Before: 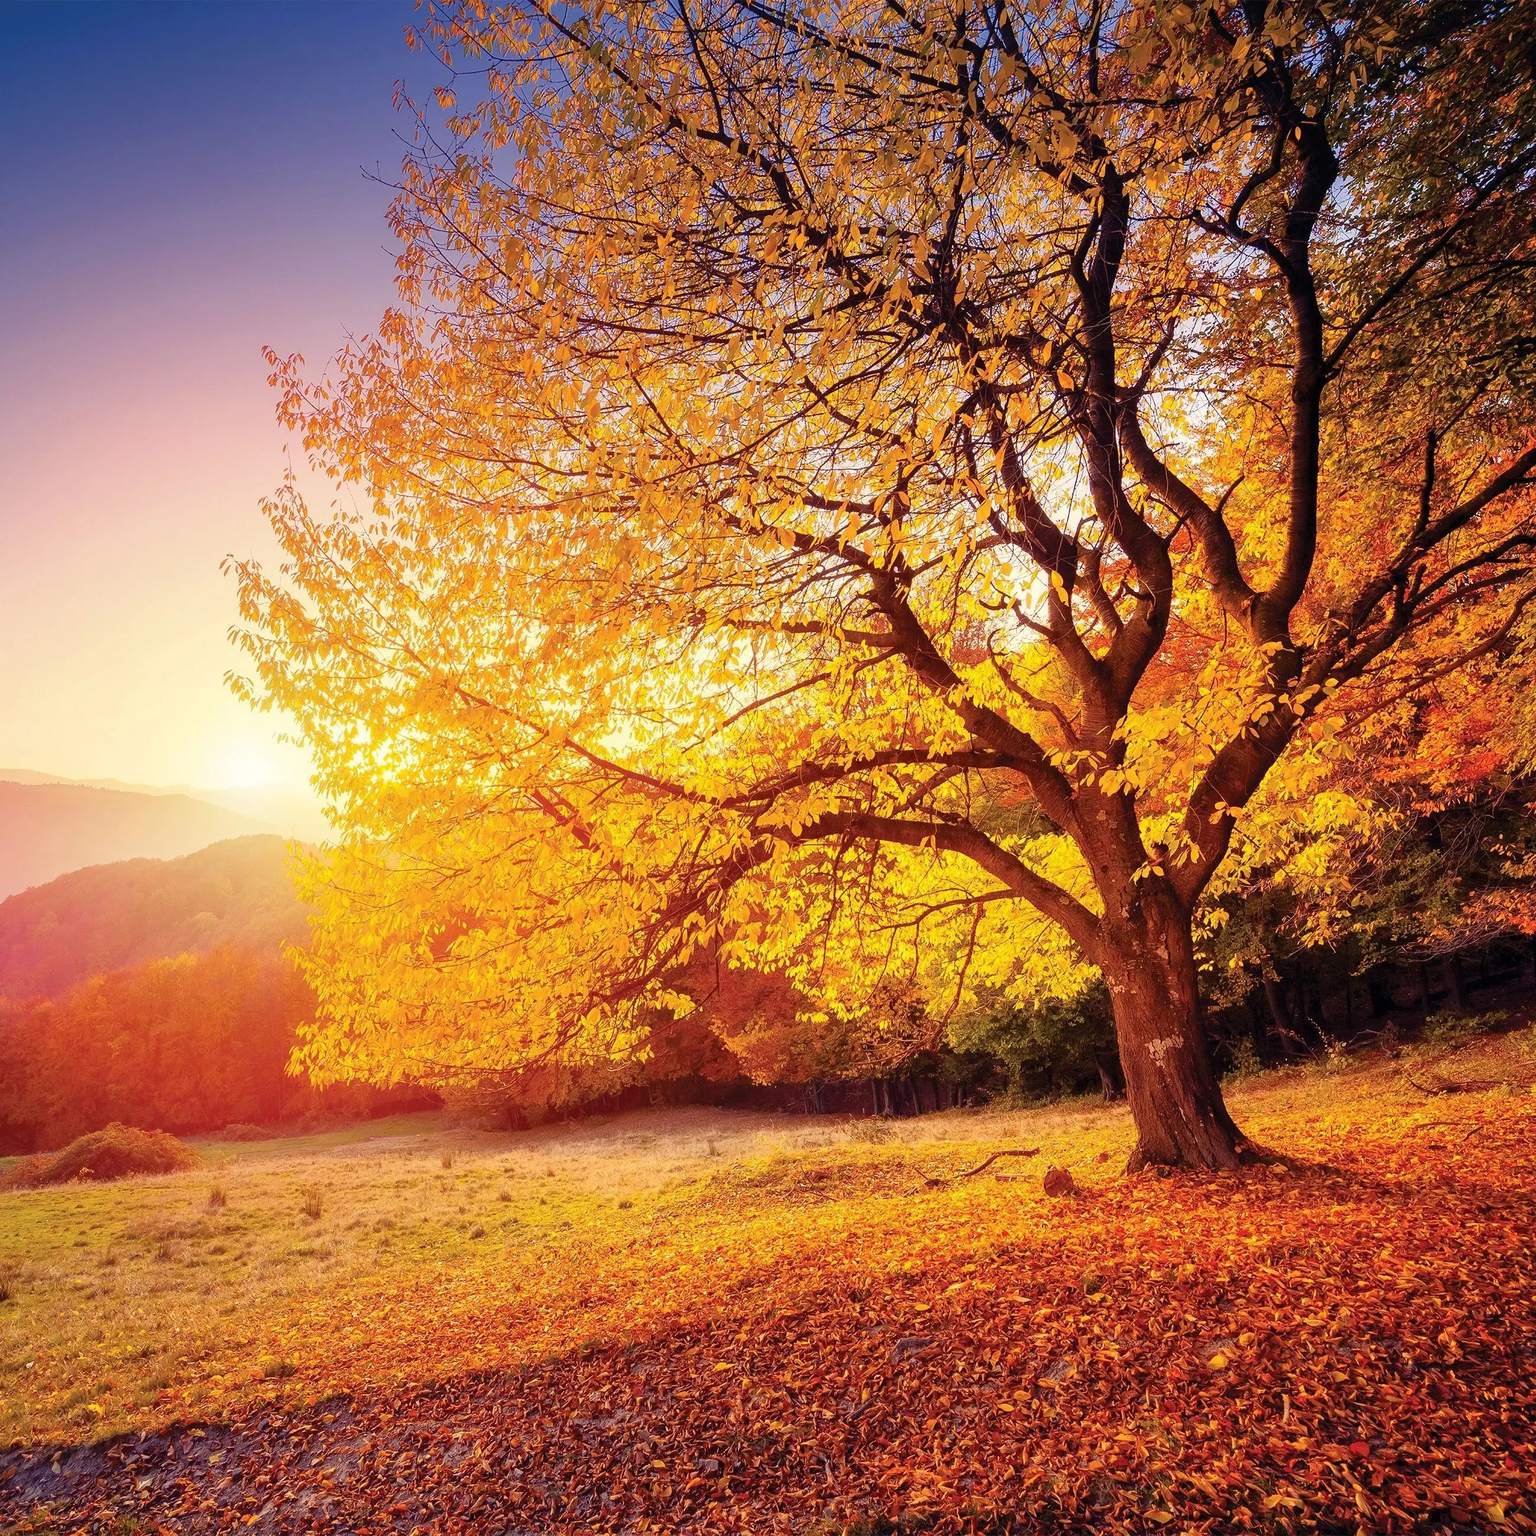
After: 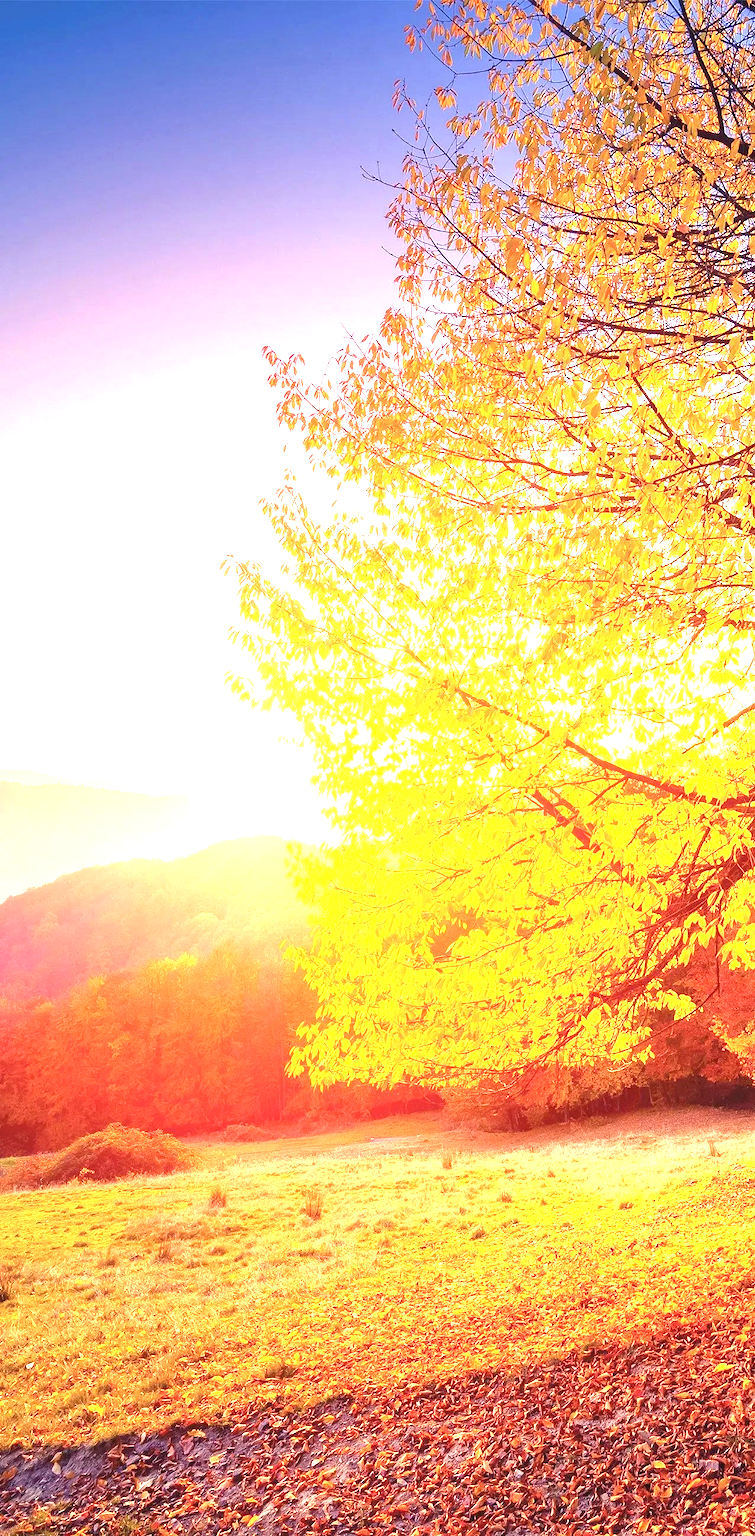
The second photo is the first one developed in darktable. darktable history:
crop and rotate: left 0%, top 0%, right 50.845%
exposure: black level correction 0, exposure 1.45 EV, compensate exposure bias true, compensate highlight preservation false
